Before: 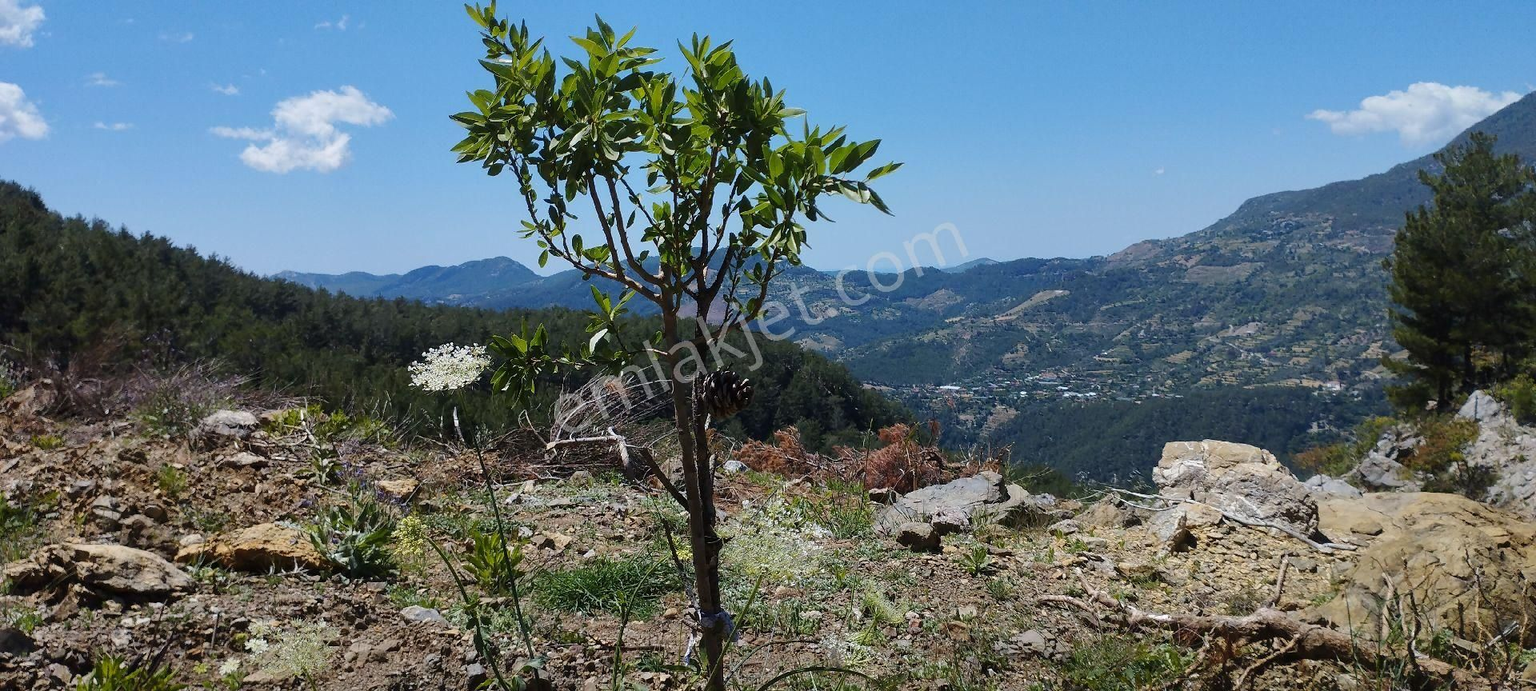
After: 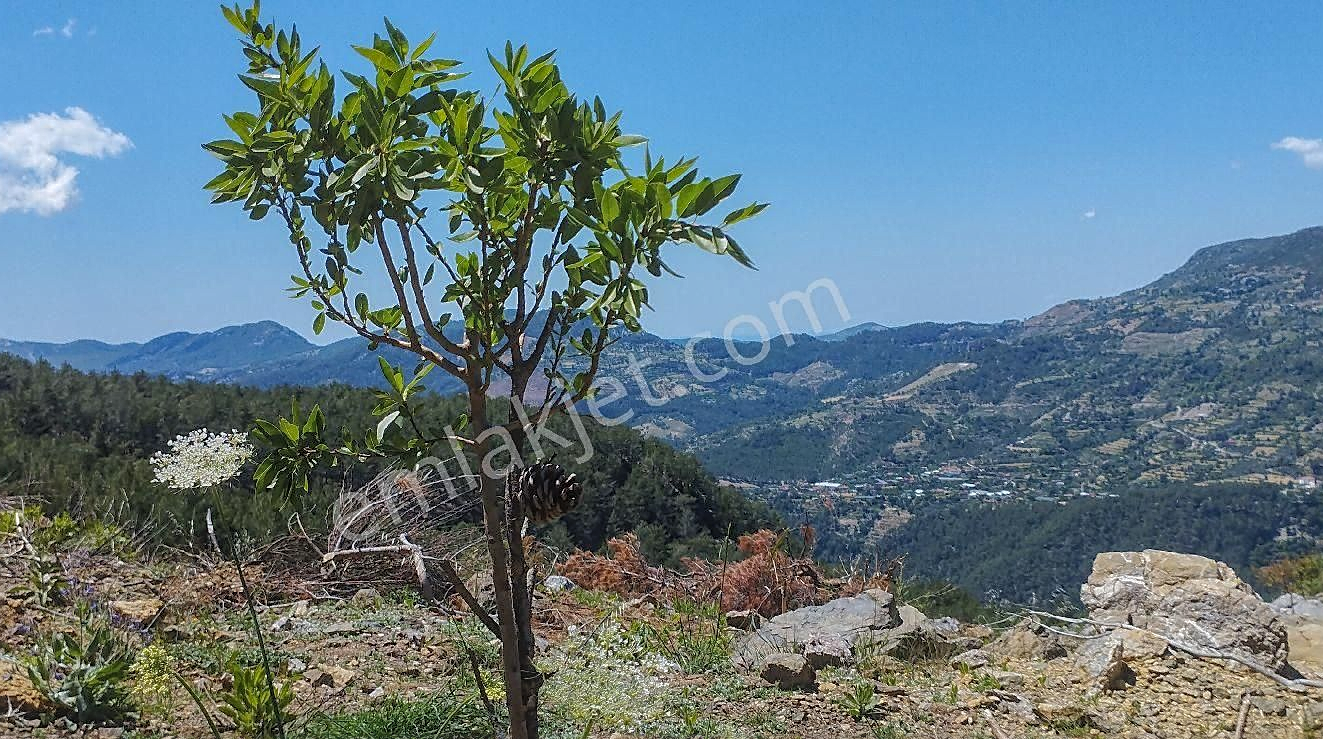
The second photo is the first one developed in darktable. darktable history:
crop: left 18.782%, right 12.305%, bottom 14.359%
sharpen: on, module defaults
shadows and highlights: shadows 25.32, white point adjustment -3.14, highlights -29.99
local contrast: highlights 67%, shadows 35%, detail 166%, midtone range 0.2
exposure: exposure 0.202 EV, compensate highlight preservation false
